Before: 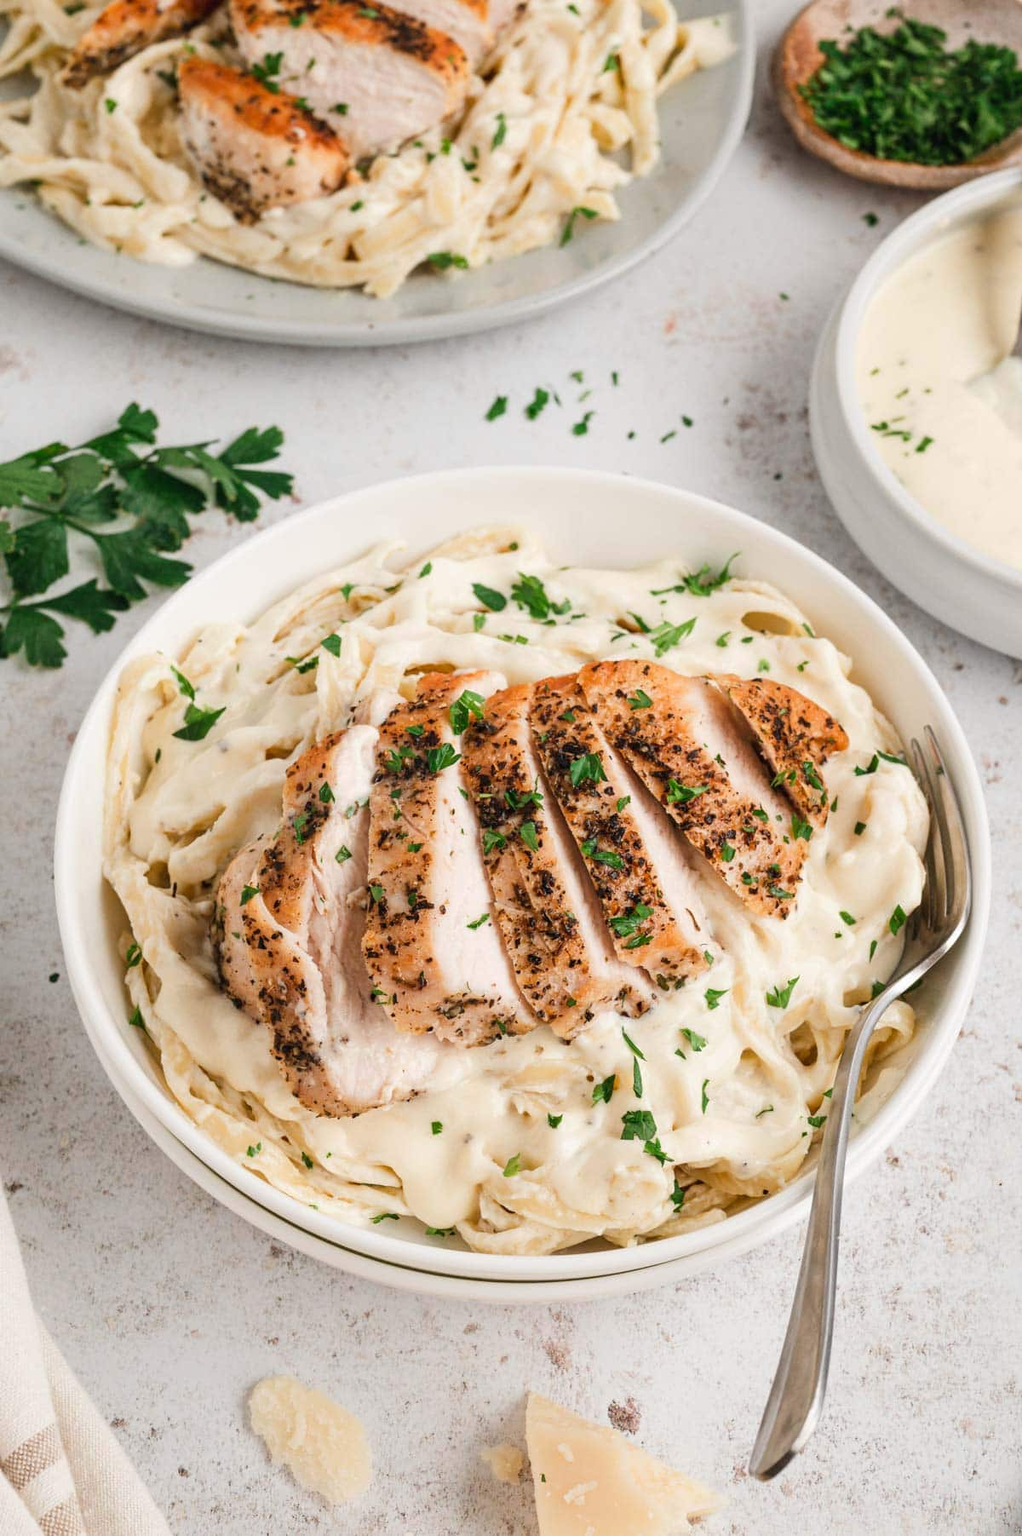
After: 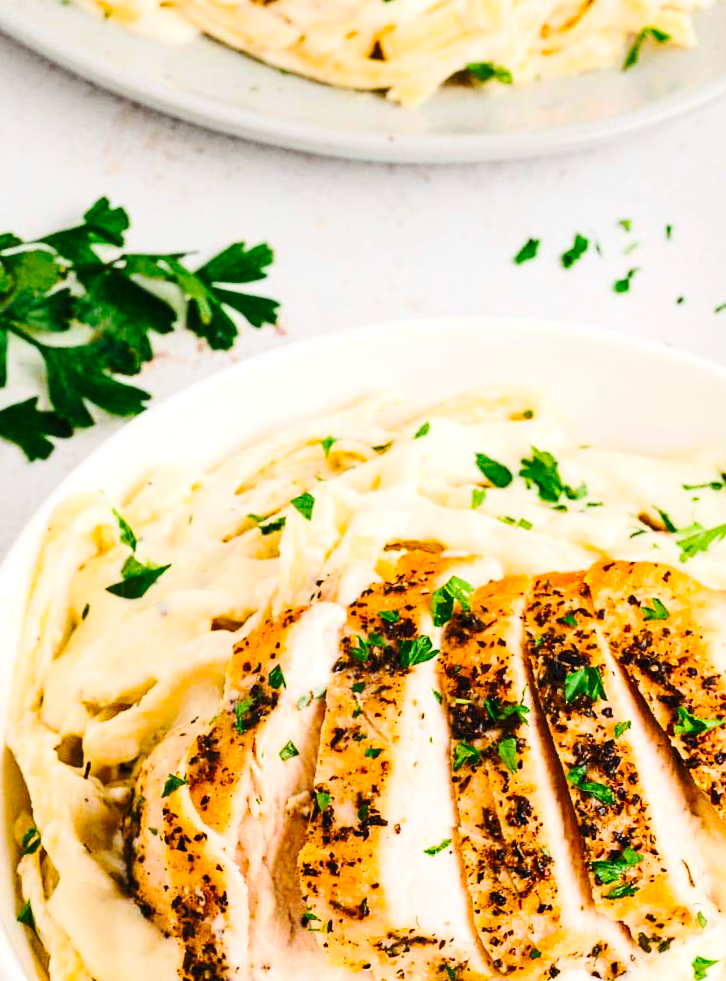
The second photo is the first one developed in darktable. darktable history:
contrast brightness saturation: contrast 0.203, brightness 0.157, saturation 0.219
tone curve: curves: ch0 [(0, 0) (0.23, 0.189) (0.486, 0.52) (0.822, 0.825) (0.994, 0.955)]; ch1 [(0, 0) (0.226, 0.261) (0.379, 0.442) (0.469, 0.468) (0.495, 0.498) (0.514, 0.509) (0.561, 0.603) (0.59, 0.656) (1, 1)]; ch2 [(0, 0) (0.269, 0.299) (0.459, 0.43) (0.498, 0.5) (0.523, 0.52) (0.586, 0.569) (0.635, 0.617) (0.659, 0.681) (0.718, 0.764) (1, 1)], preserve colors none
crop and rotate: angle -6.46°, left 1.997%, top 6.638%, right 27.635%, bottom 30.076%
color balance rgb: linear chroma grading › shadows 18.843%, linear chroma grading › highlights 3.233%, linear chroma grading › mid-tones 9.828%, perceptual saturation grading › global saturation 30.034%, perceptual brilliance grading › highlights 17.748%, perceptual brilliance grading › mid-tones 31.365%, perceptual brilliance grading › shadows -31.588%
